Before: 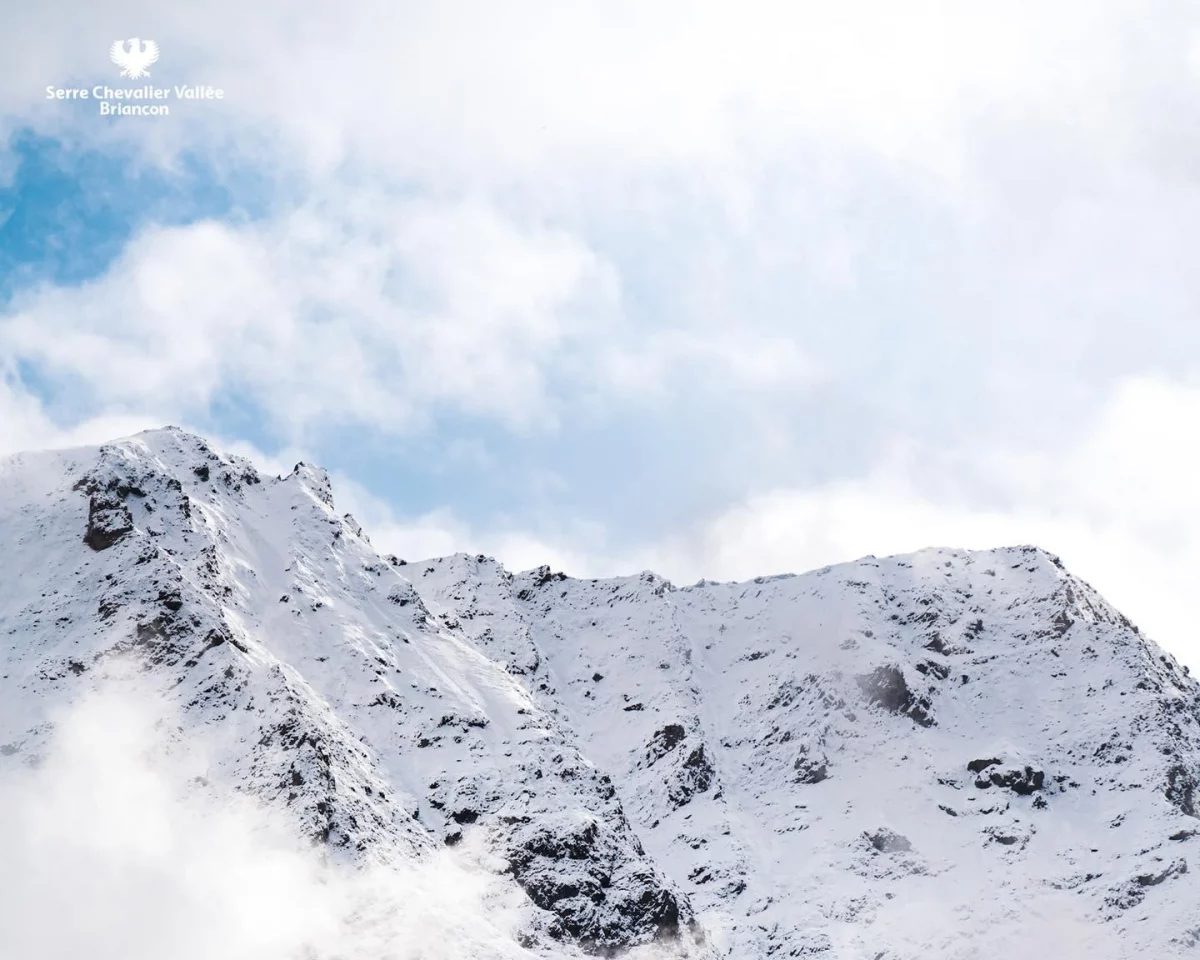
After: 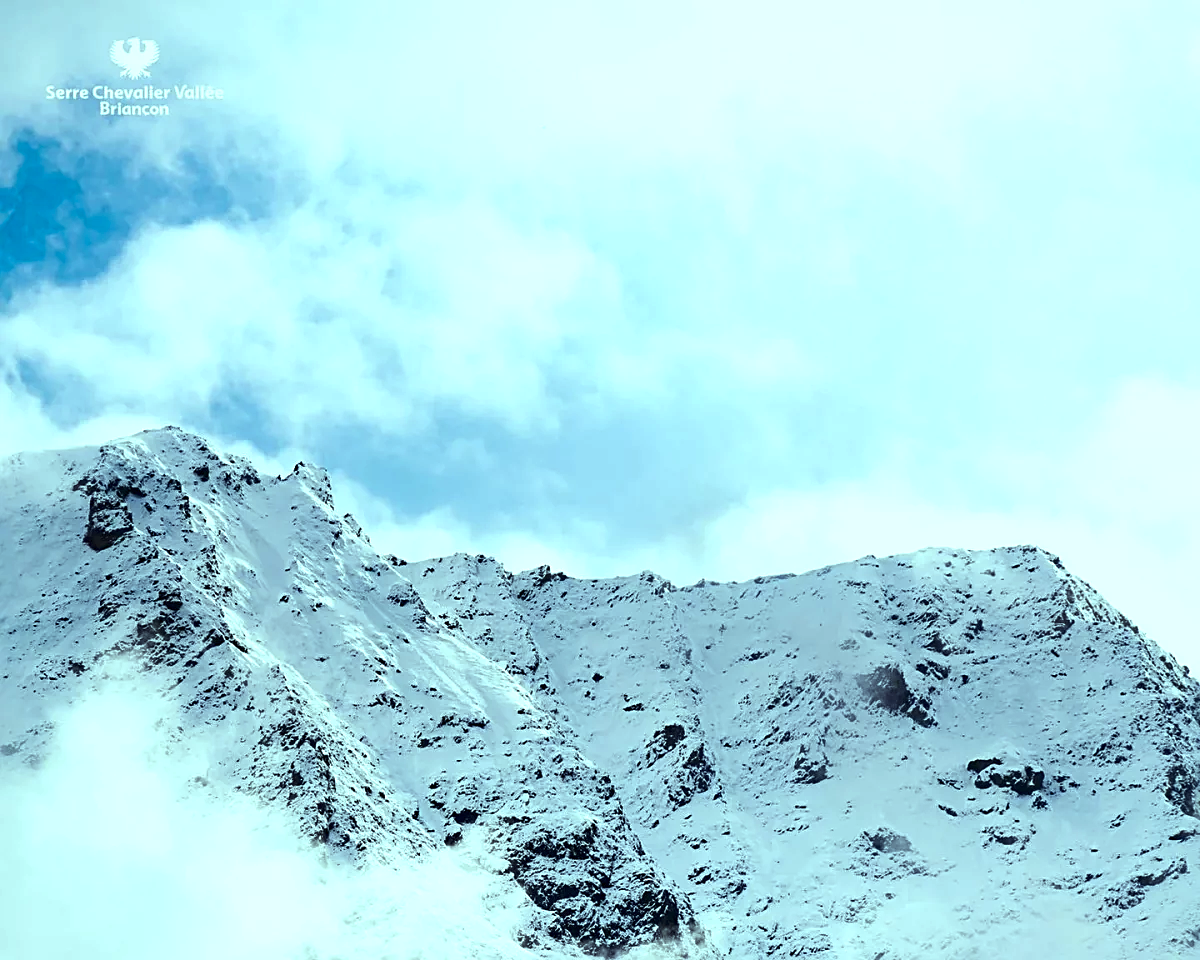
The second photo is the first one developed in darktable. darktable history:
sharpen: on, module defaults
color balance: mode lift, gamma, gain (sRGB), lift [0.997, 0.979, 1.021, 1.011], gamma [1, 1.084, 0.916, 0.998], gain [1, 0.87, 1.13, 1.101], contrast 4.55%, contrast fulcrum 38.24%, output saturation 104.09%
haze removal: compatibility mode true, adaptive false
contrast brightness saturation: brightness -0.2, saturation 0.08
